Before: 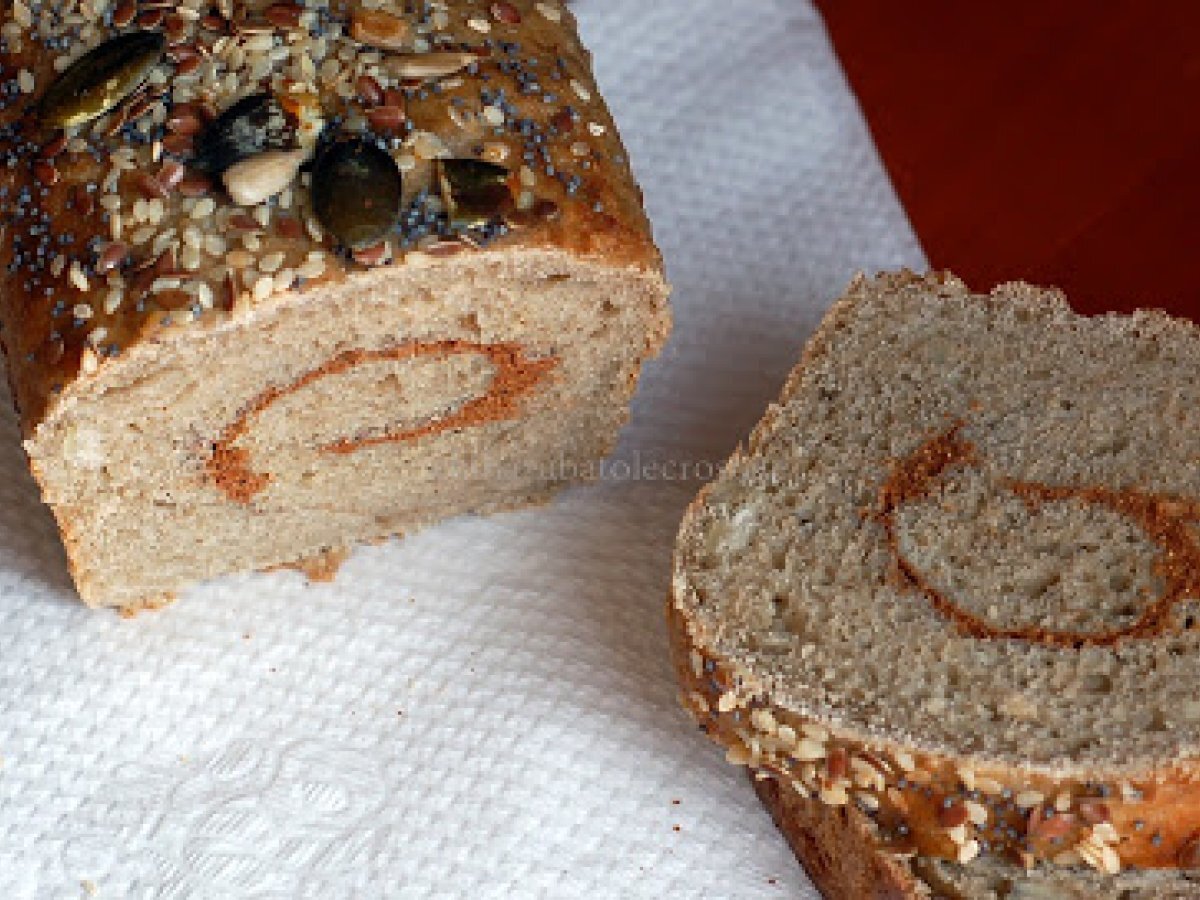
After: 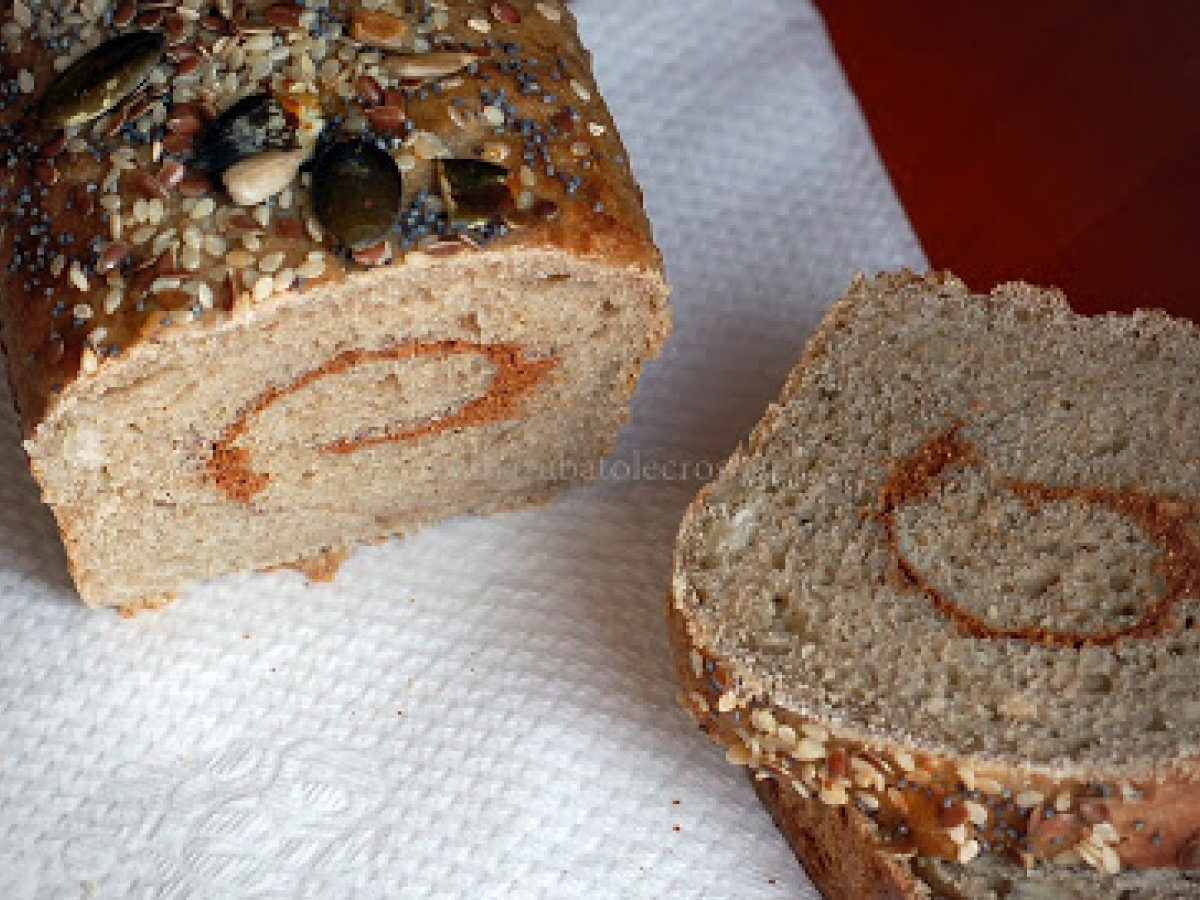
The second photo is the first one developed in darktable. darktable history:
vignetting: fall-off radius 63.86%, unbound false
